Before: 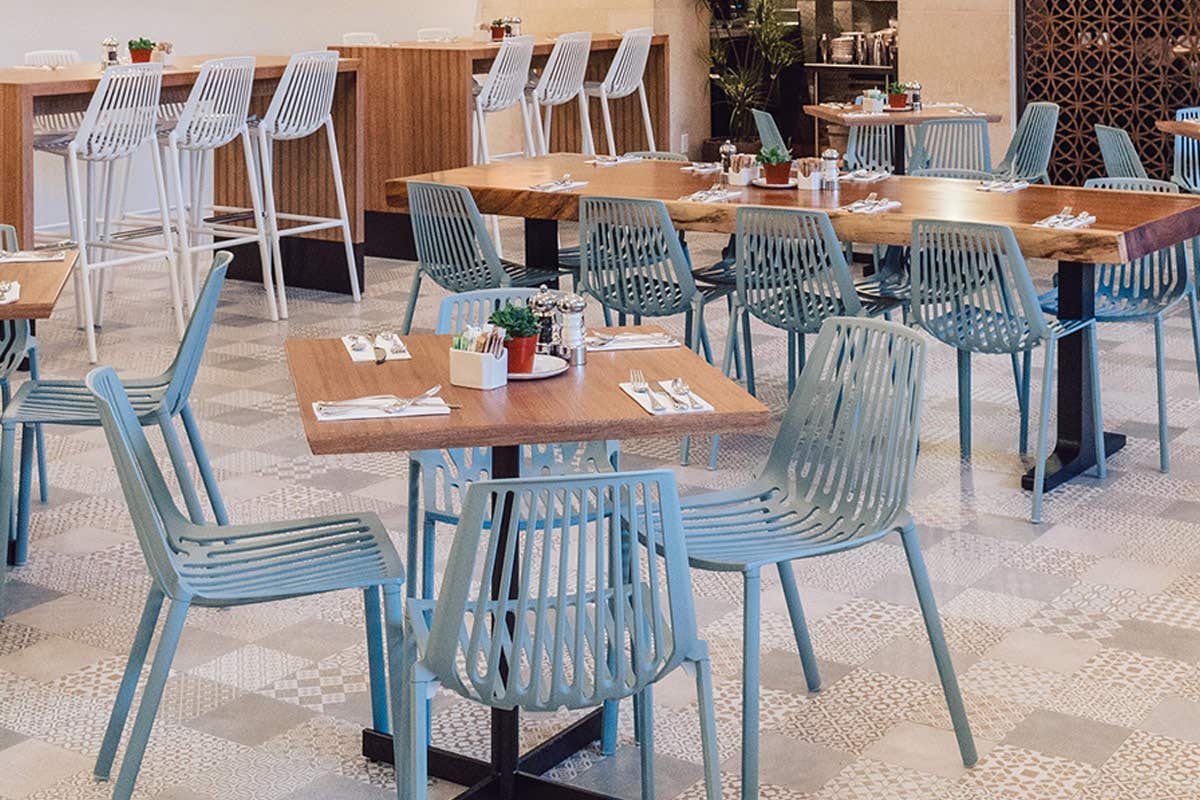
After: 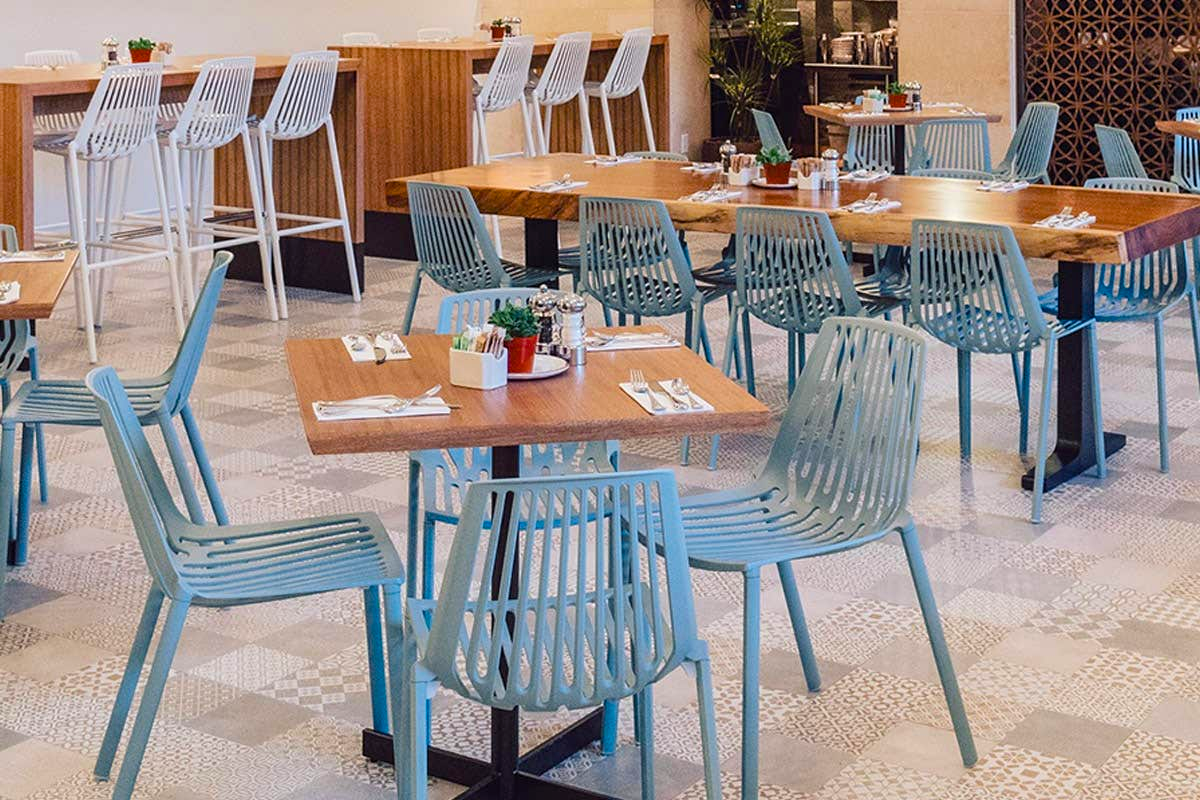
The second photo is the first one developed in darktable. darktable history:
base curve: curves: ch0 [(0, 0) (0.297, 0.298) (1, 1)], preserve colors none
color balance rgb: perceptual saturation grading › global saturation 30%, global vibrance 10%
